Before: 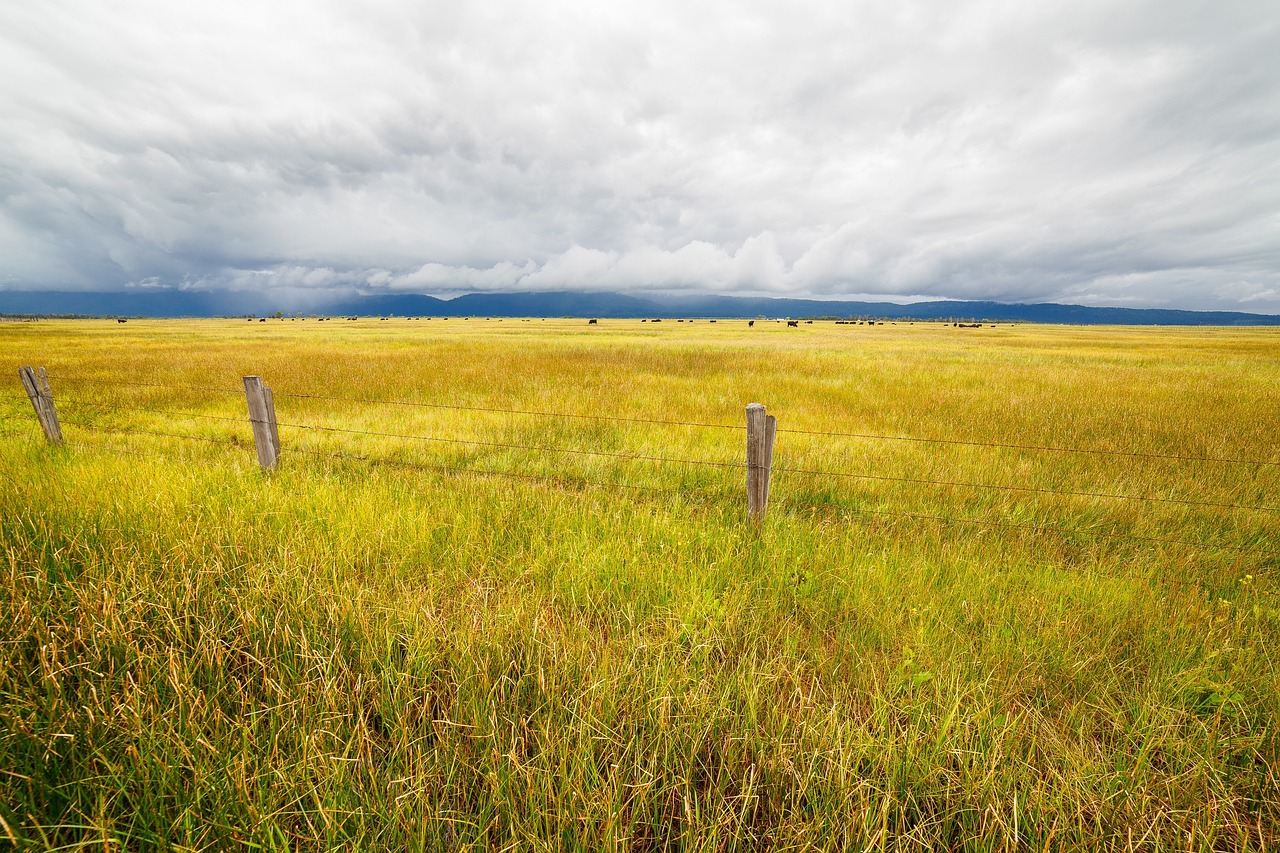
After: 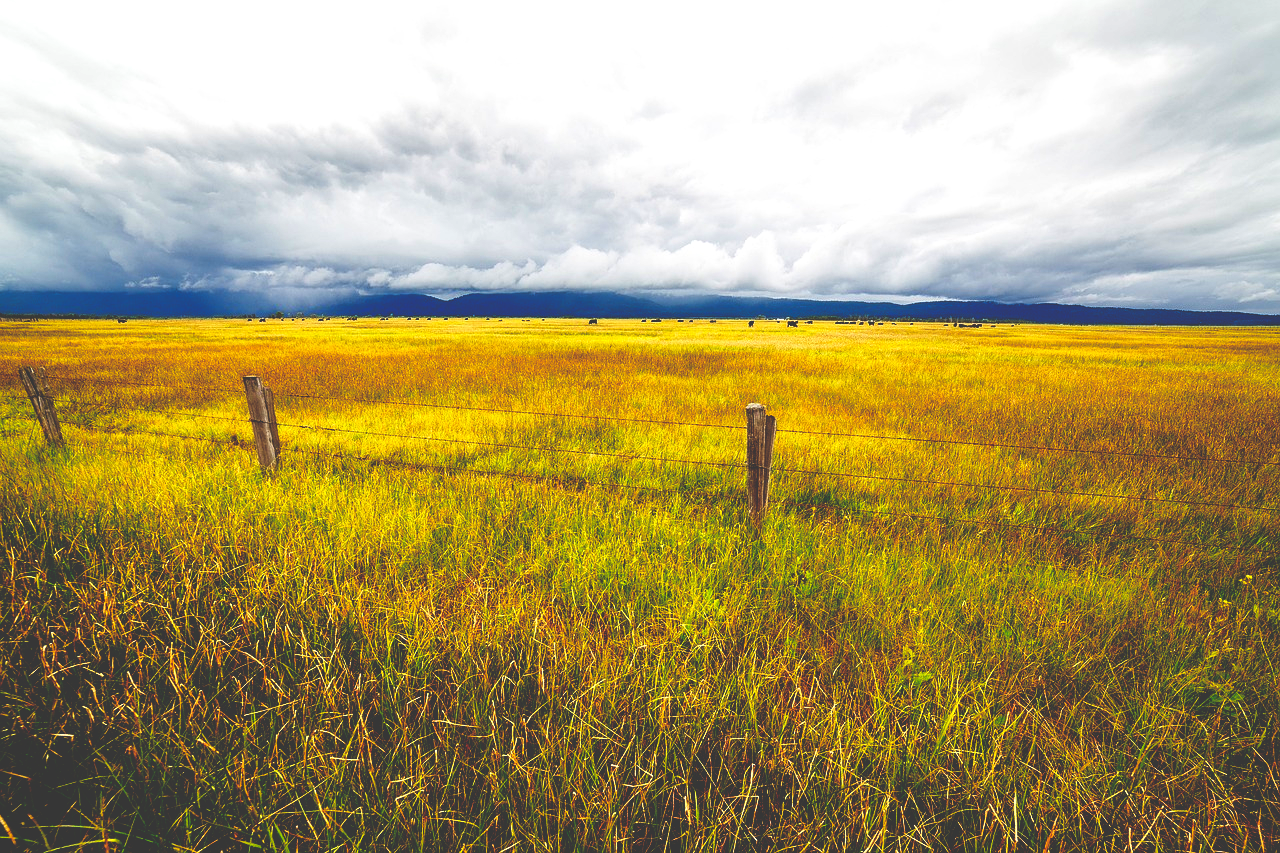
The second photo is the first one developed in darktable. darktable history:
base curve: curves: ch0 [(0, 0.036) (0.083, 0.04) (0.804, 1)], preserve colors none
color balance rgb: perceptual saturation grading › global saturation 20%, perceptual saturation grading › highlights -25%, perceptual saturation grading › shadows 25%
